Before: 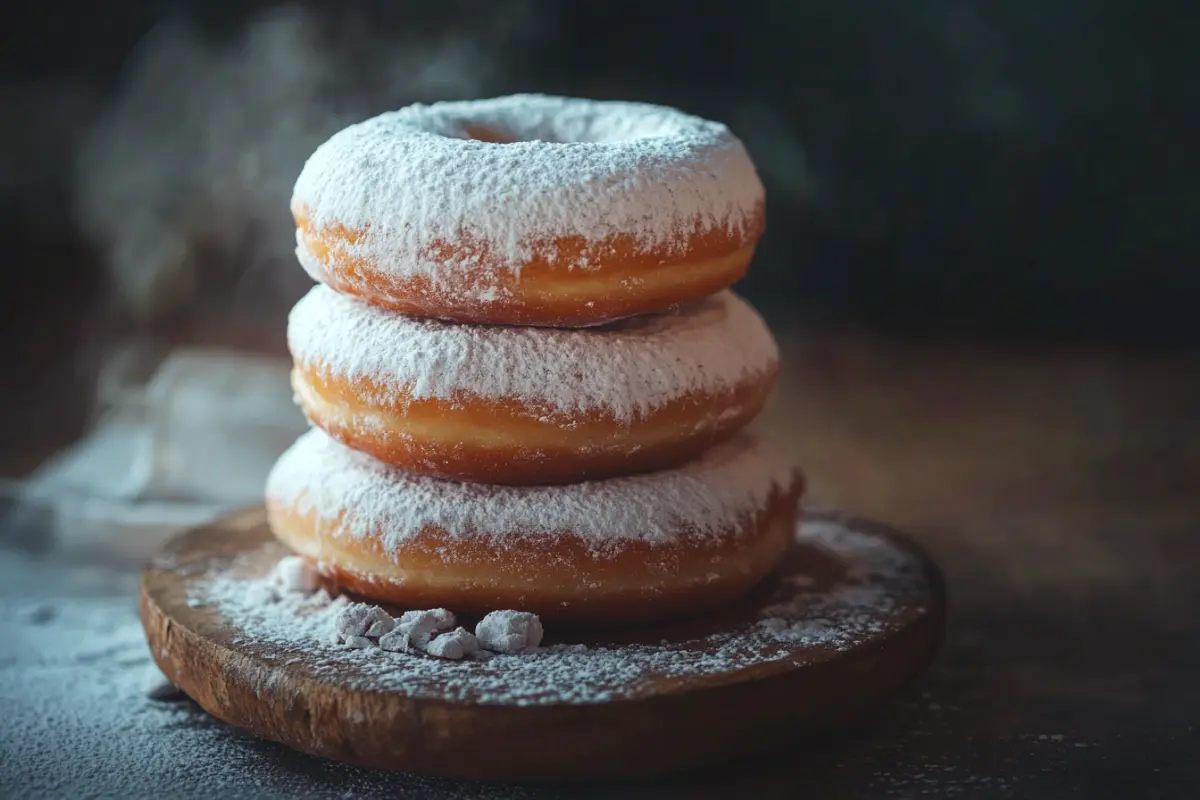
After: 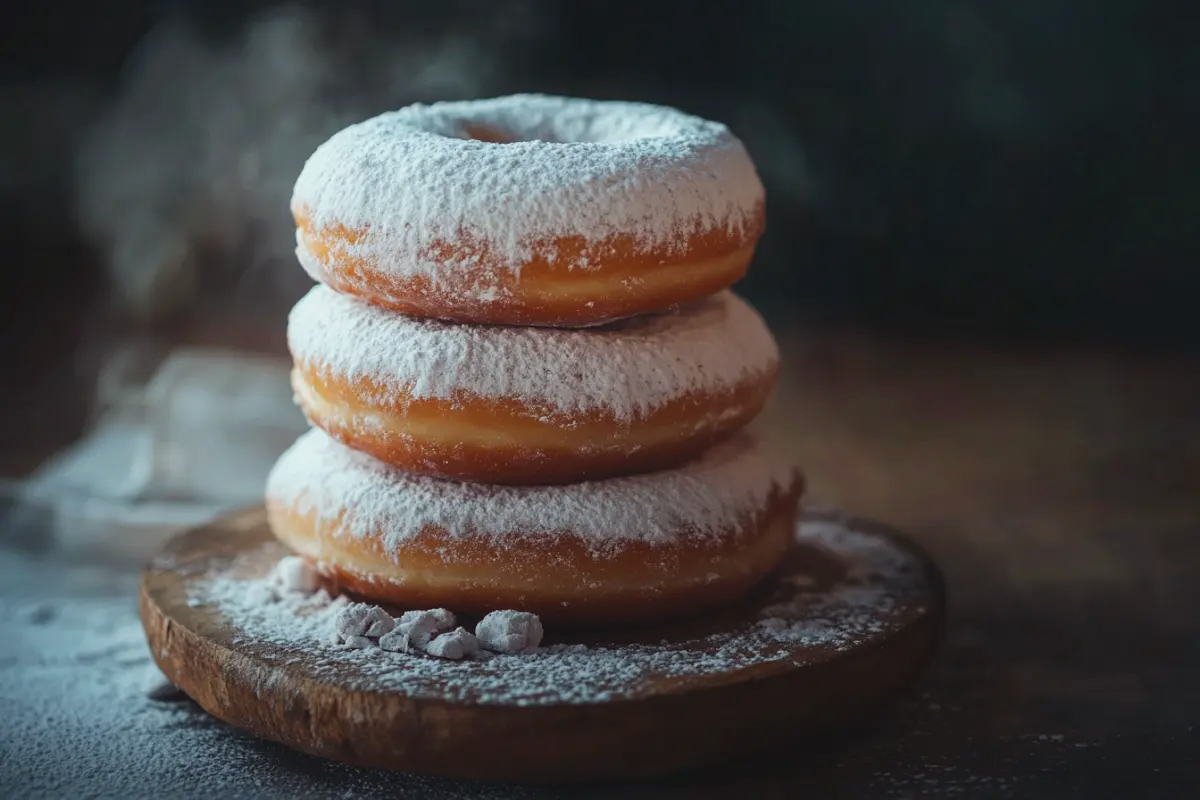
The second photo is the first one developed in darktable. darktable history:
exposure: exposure -0.21 EV, compensate highlight preservation false
